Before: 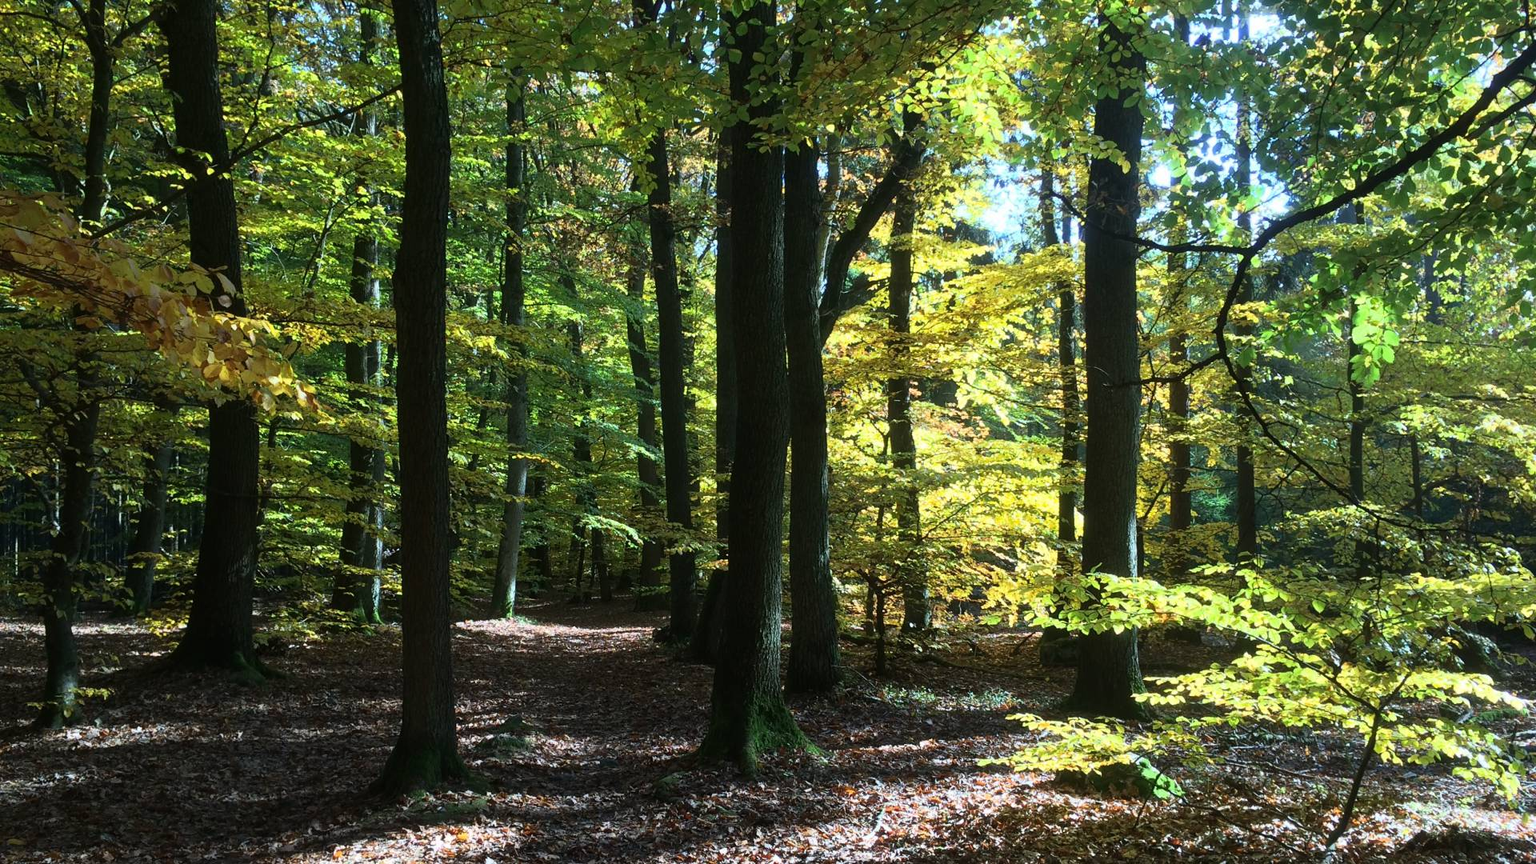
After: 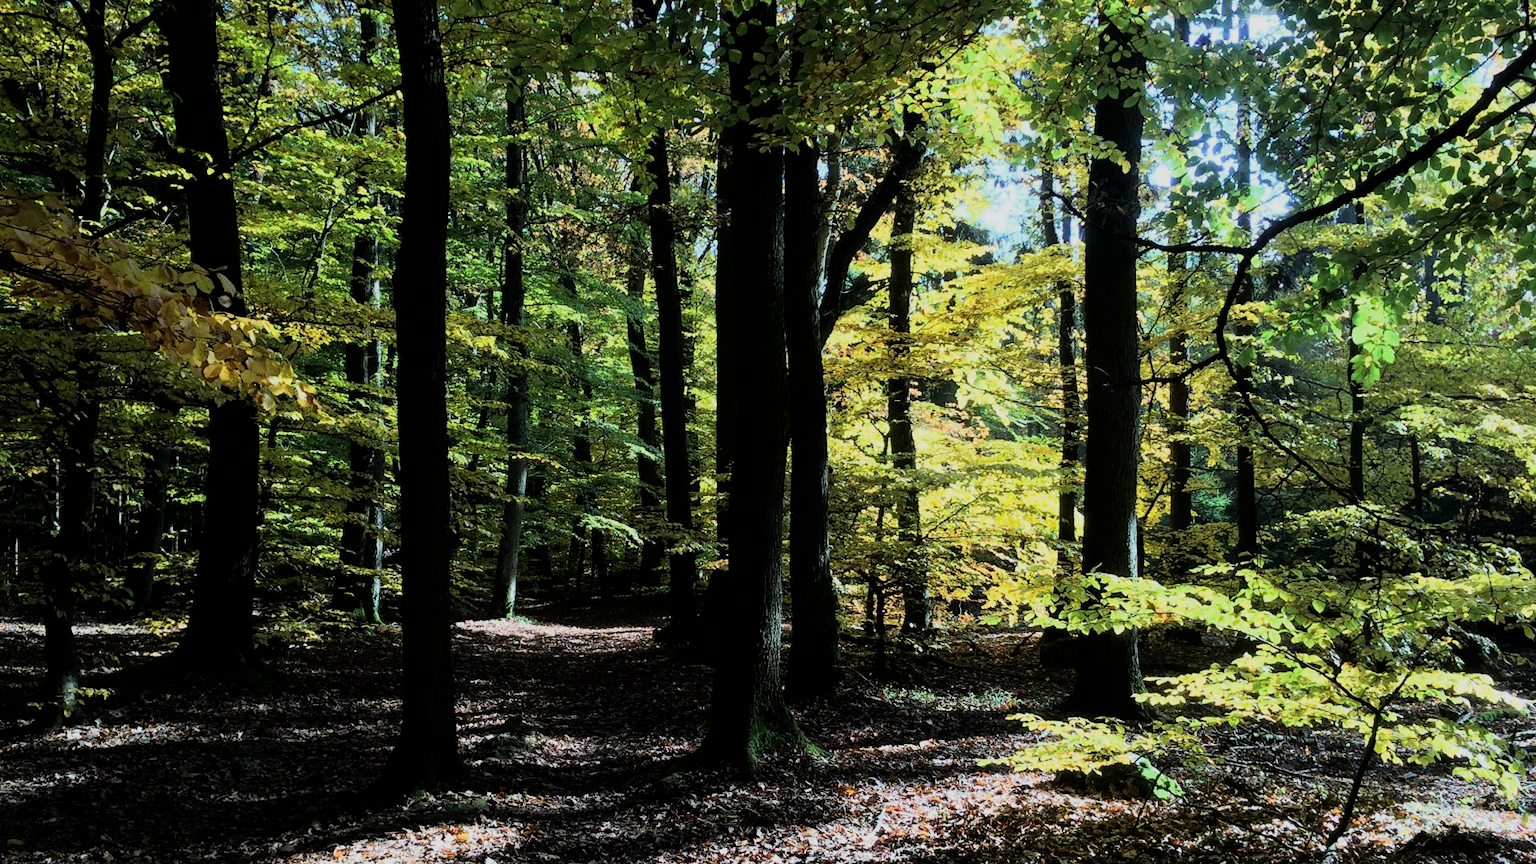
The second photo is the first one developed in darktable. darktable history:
filmic rgb: black relative exposure -7.5 EV, white relative exposure 5 EV, hardness 3.31, contrast 1.3
